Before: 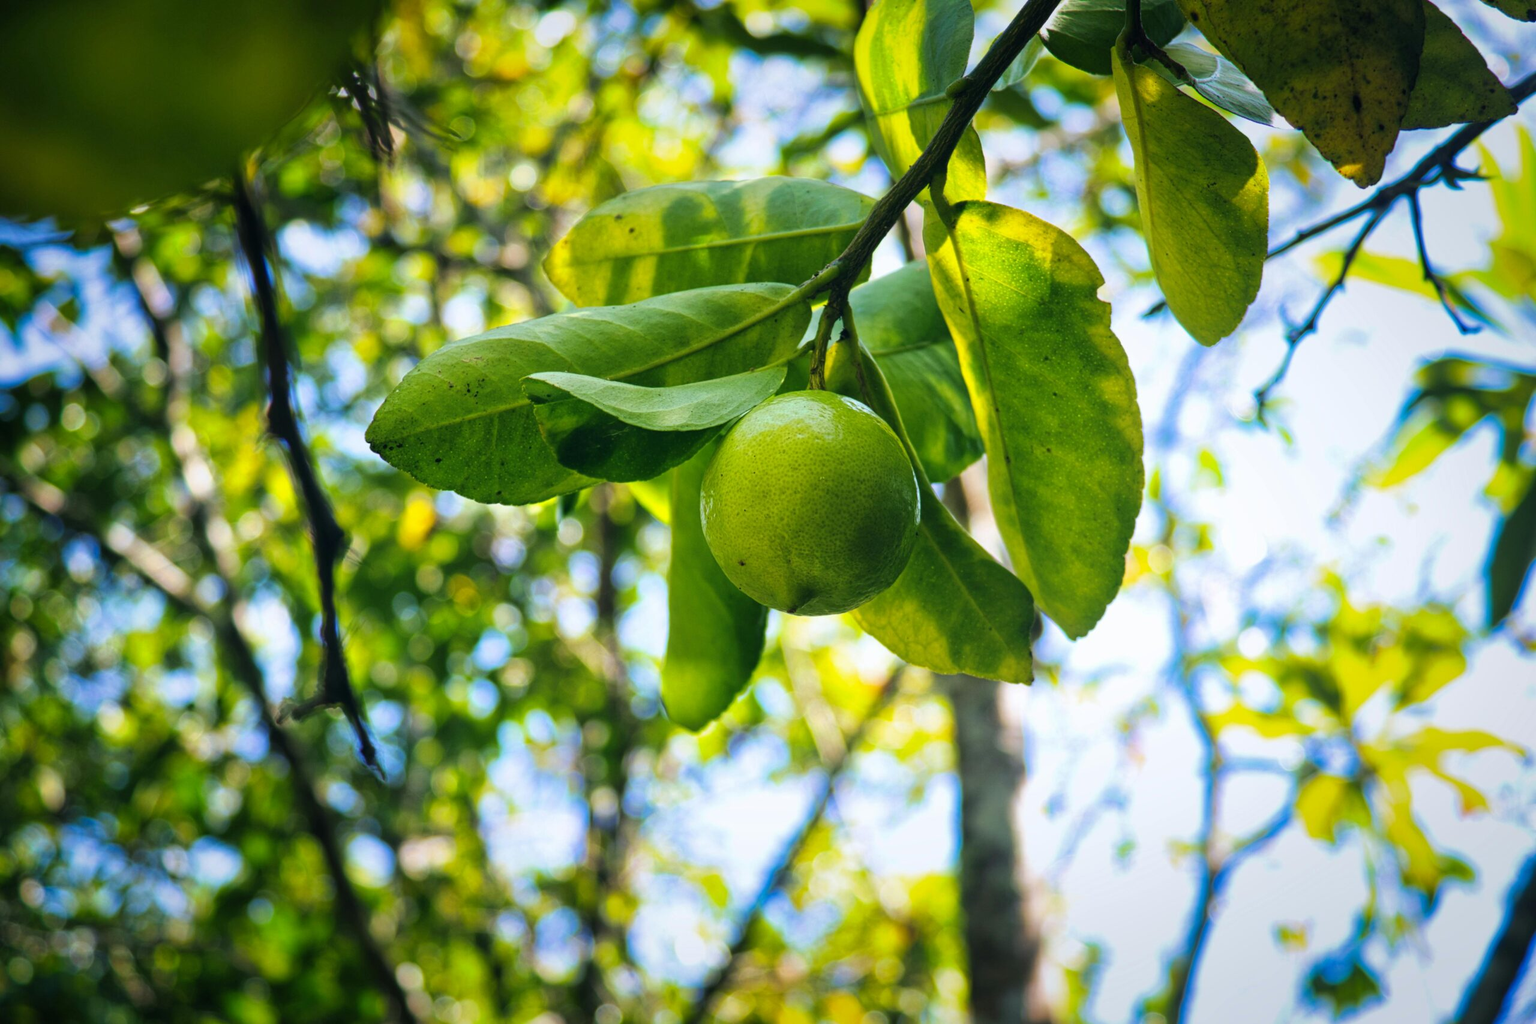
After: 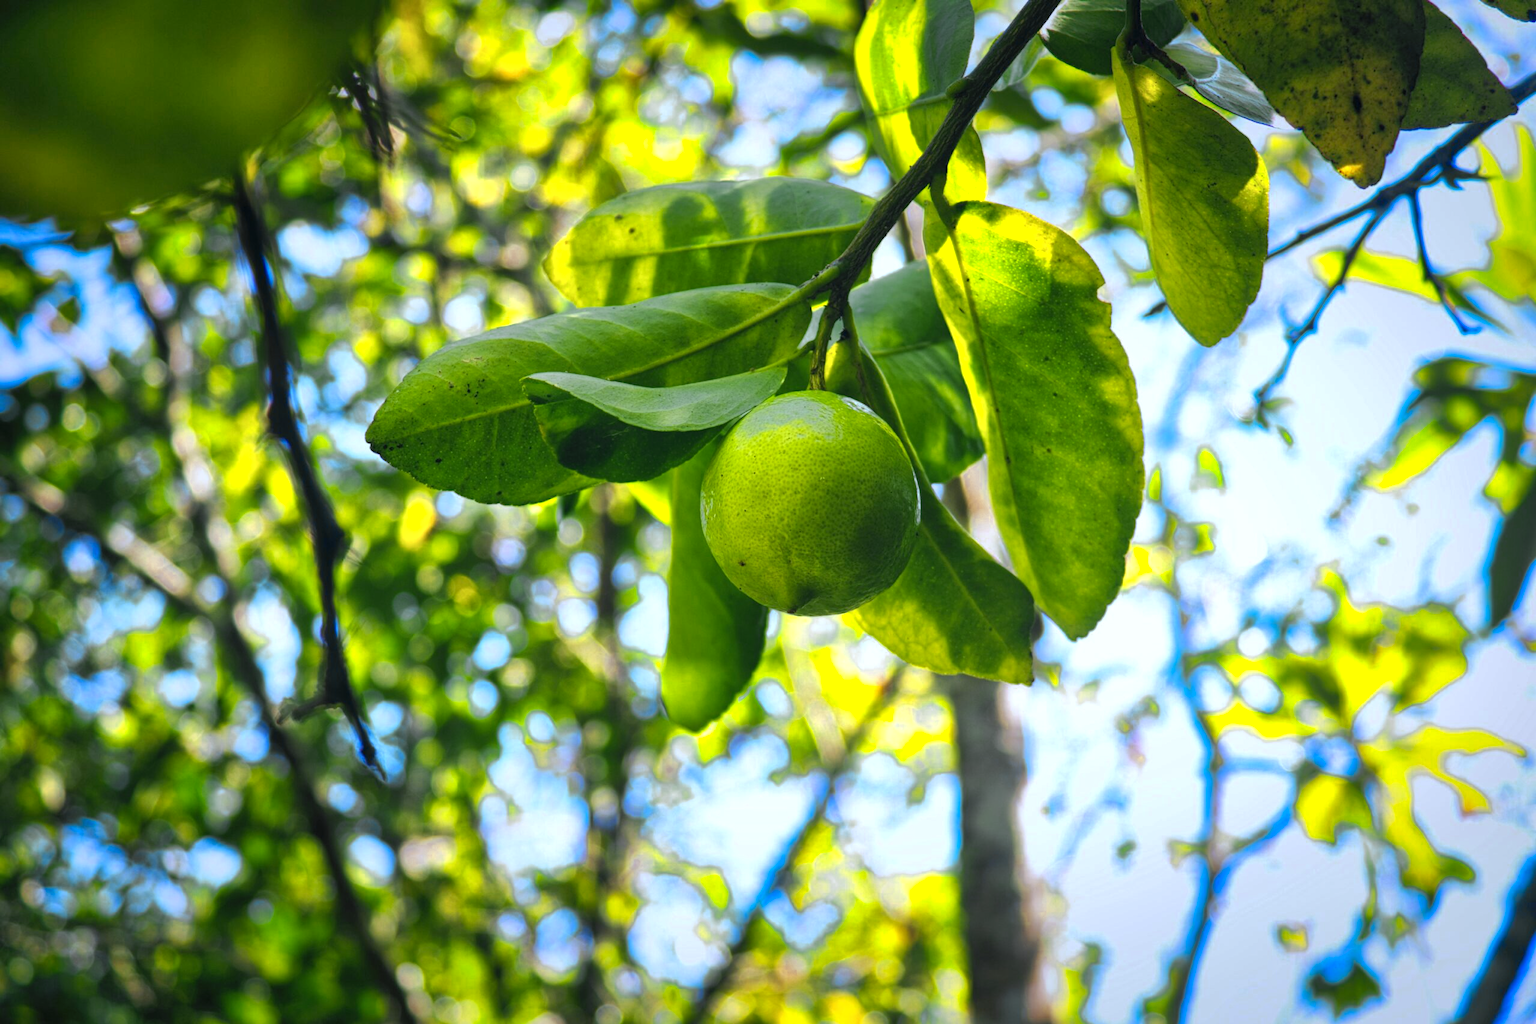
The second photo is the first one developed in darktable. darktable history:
white balance: red 0.976, blue 1.04
shadows and highlights: on, module defaults
color zones: curves: ch0 [(0, 0.485) (0.178, 0.476) (0.261, 0.623) (0.411, 0.403) (0.708, 0.603) (0.934, 0.412)]; ch1 [(0.003, 0.485) (0.149, 0.496) (0.229, 0.584) (0.326, 0.551) (0.484, 0.262) (0.757, 0.643)]
